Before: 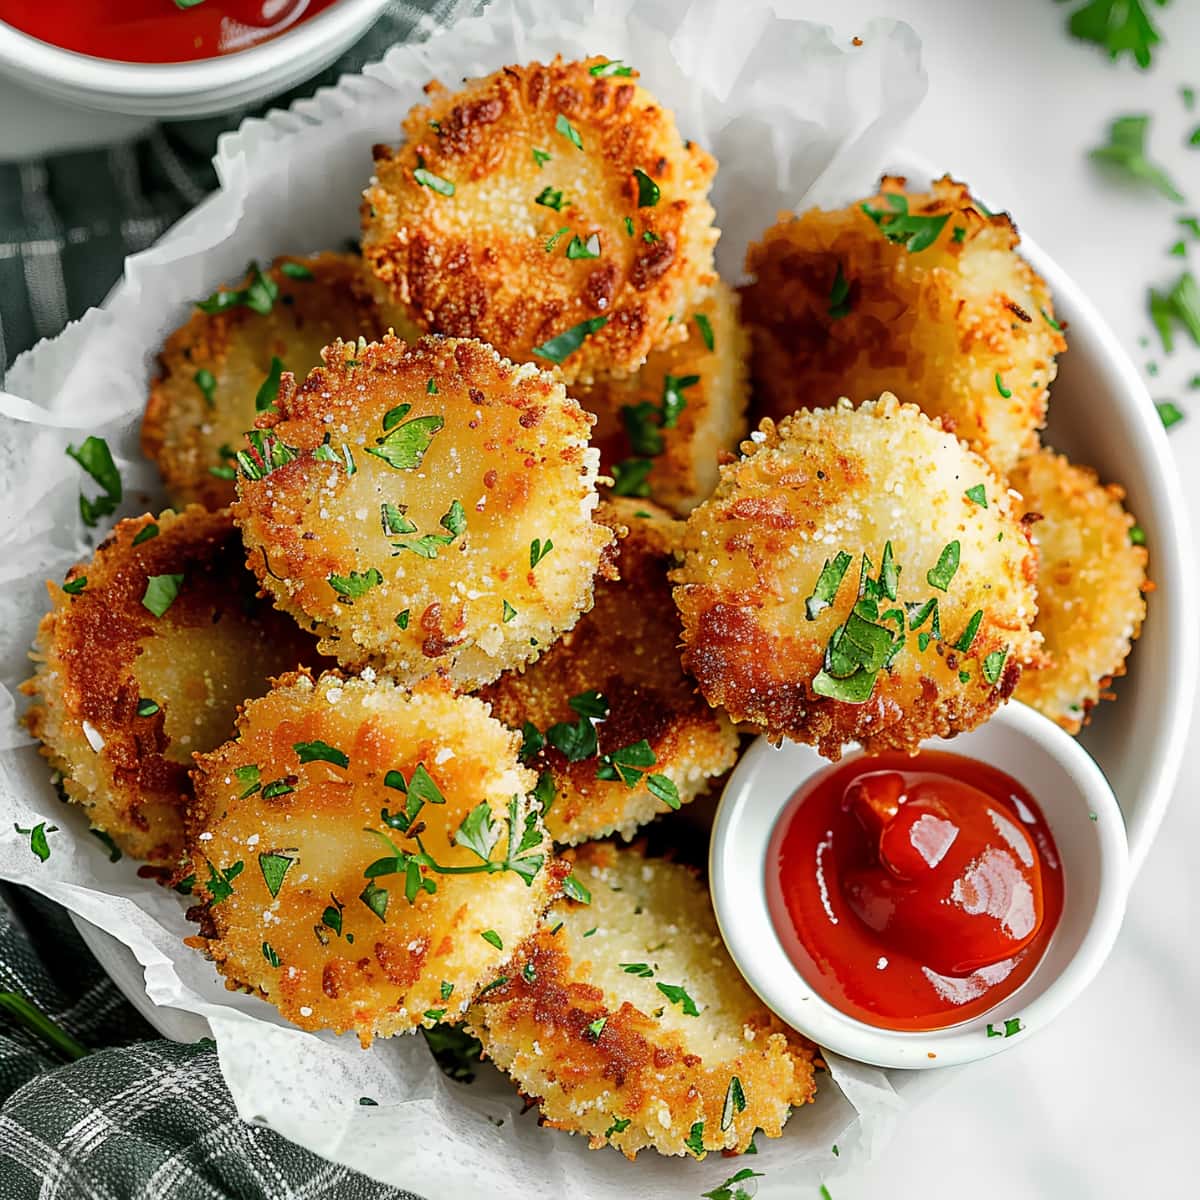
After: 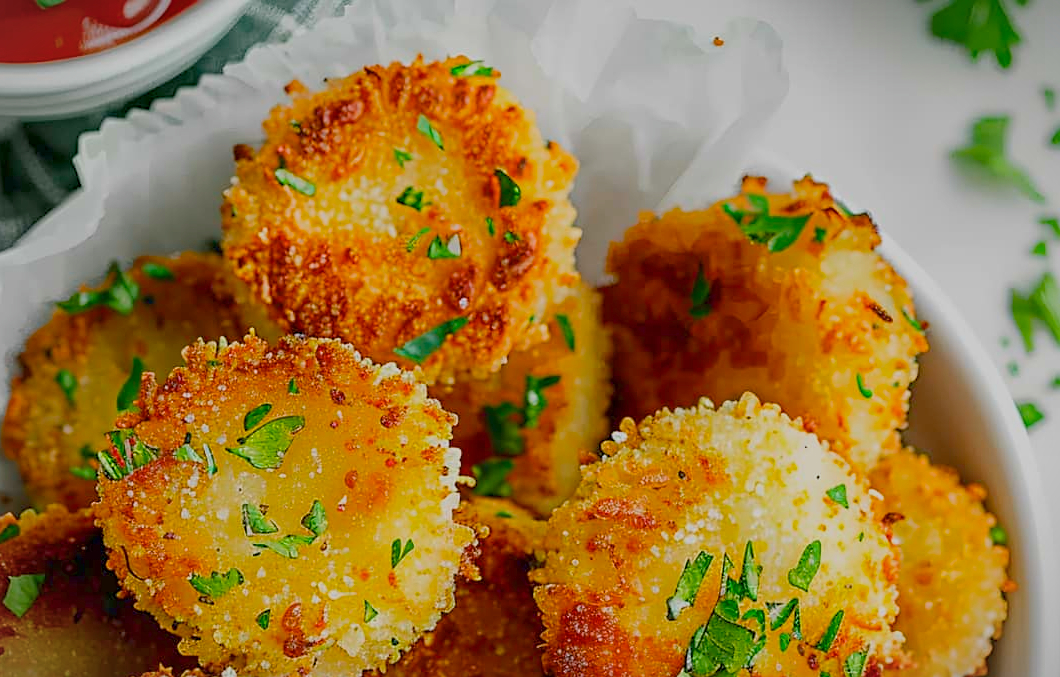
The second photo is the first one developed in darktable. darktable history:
vignetting: fall-off start 100.64%, brightness -0.415, saturation -0.306, width/height ratio 1.306
color balance rgb: shadows lift › luminance -7.393%, shadows lift › chroma 2.145%, shadows lift › hue 162.34°, perceptual saturation grading › global saturation 30.529%, contrast -29.679%
sharpen: amount 0.21
crop and rotate: left 11.636%, bottom 43.539%
